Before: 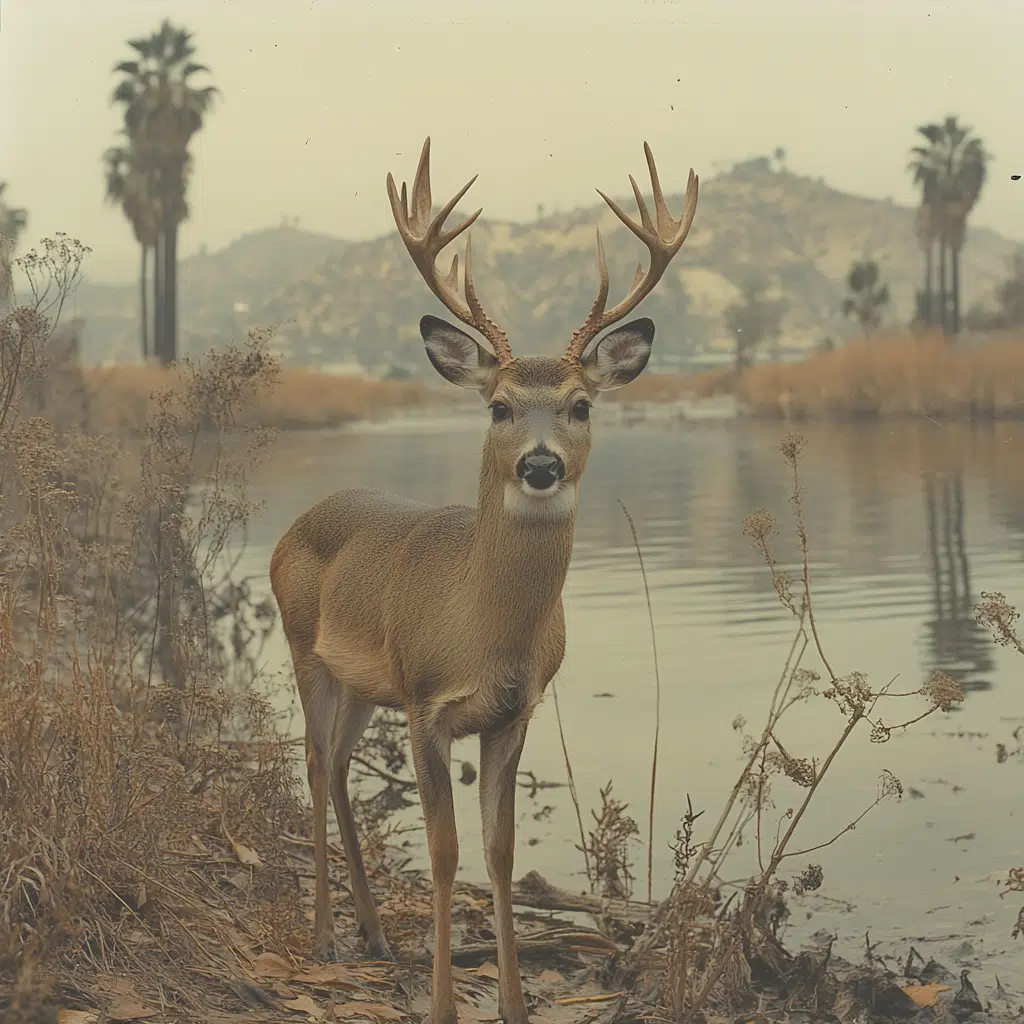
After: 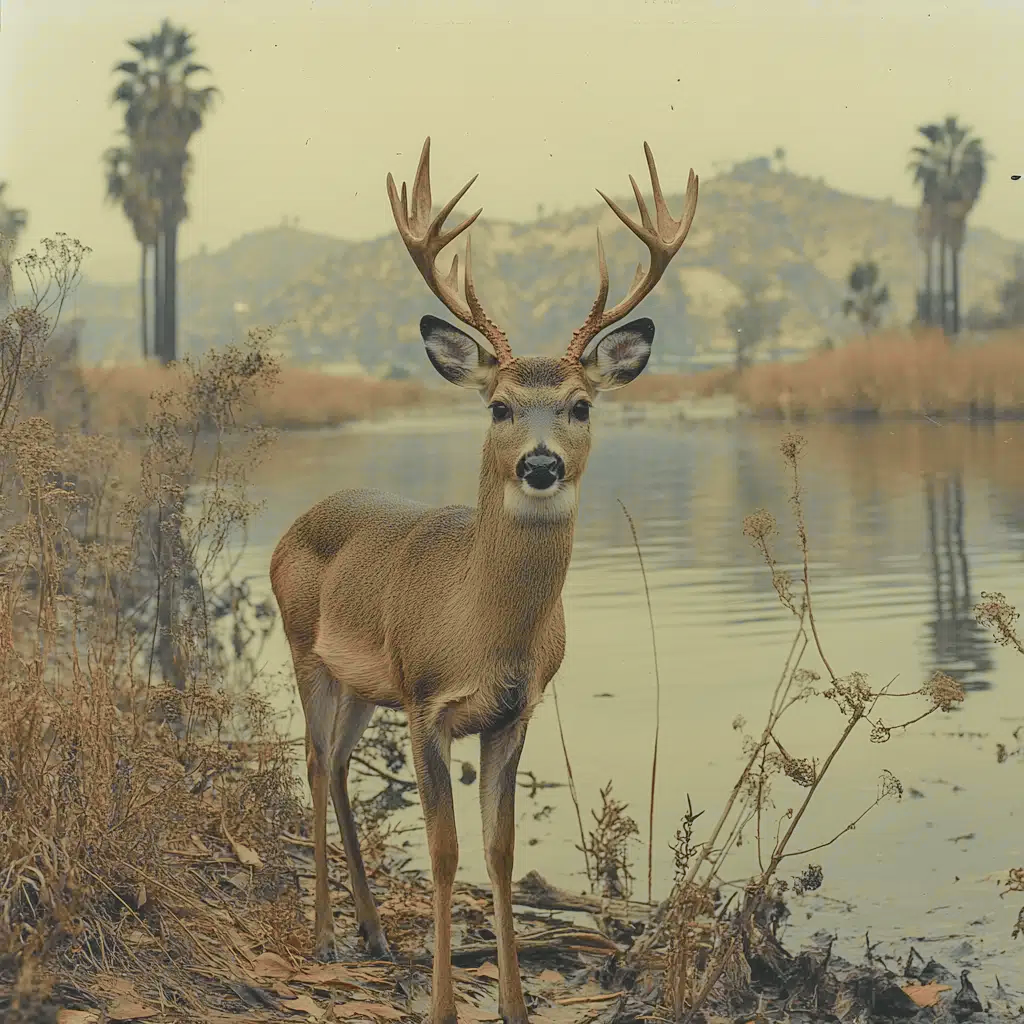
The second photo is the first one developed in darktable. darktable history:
exposure: compensate highlight preservation false
local contrast: on, module defaults
tone curve: curves: ch0 [(0, 0.003) (0.211, 0.174) (0.482, 0.519) (0.843, 0.821) (0.992, 0.971)]; ch1 [(0, 0) (0.276, 0.206) (0.393, 0.364) (0.482, 0.477) (0.506, 0.5) (0.523, 0.523) (0.572, 0.592) (0.635, 0.665) (0.695, 0.759) (1, 1)]; ch2 [(0, 0) (0.438, 0.456) (0.498, 0.497) (0.536, 0.527) (0.562, 0.584) (0.619, 0.602) (0.698, 0.698) (1, 1)], color space Lab, independent channels, preserve colors none
